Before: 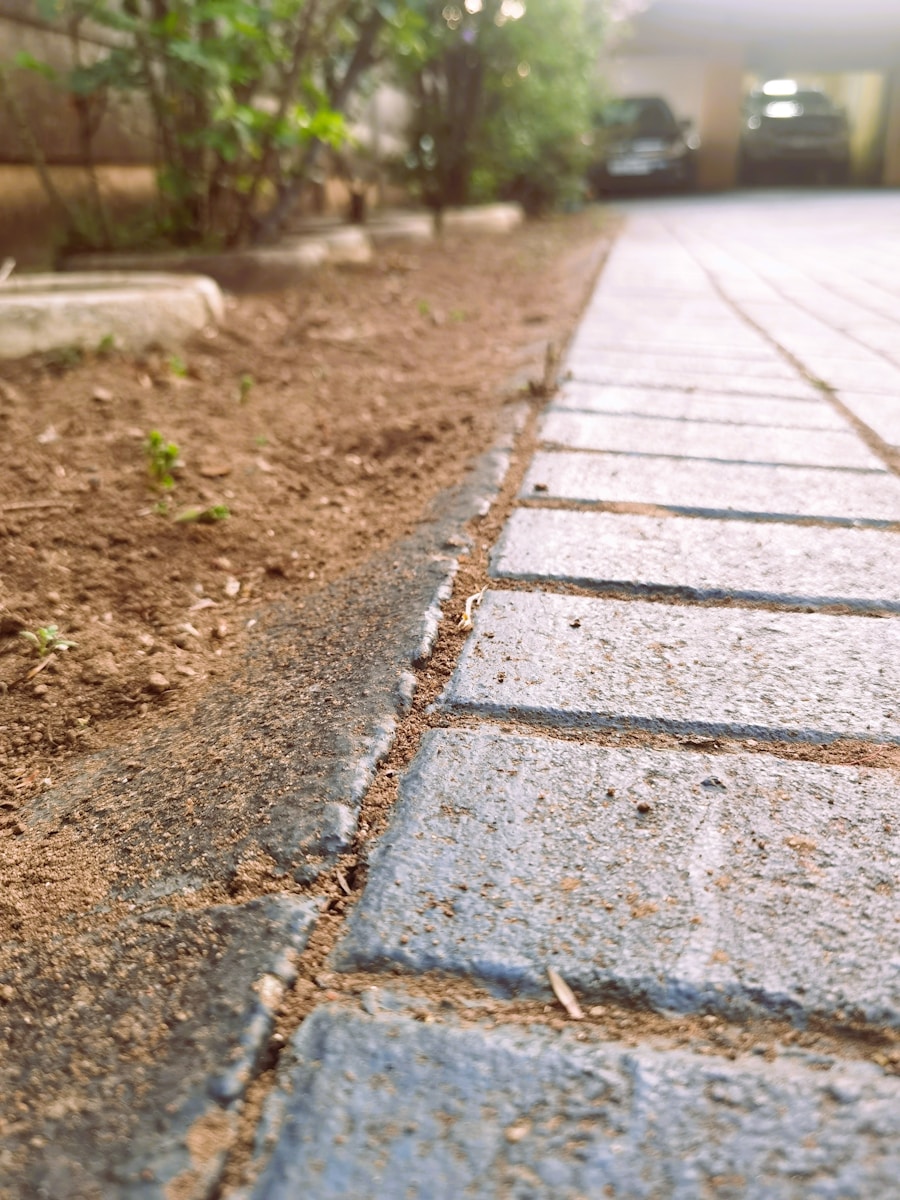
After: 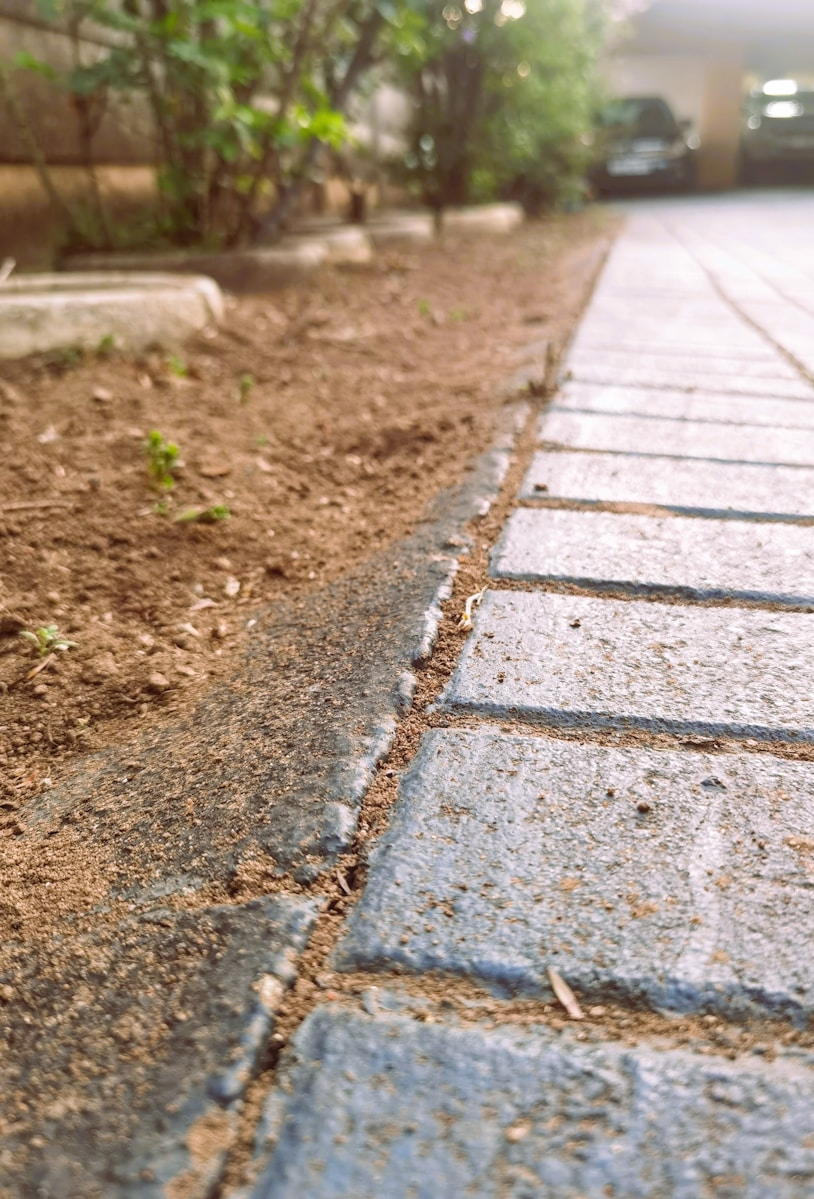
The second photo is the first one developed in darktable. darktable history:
local contrast: detail 110%
crop: right 9.509%, bottom 0.031%
